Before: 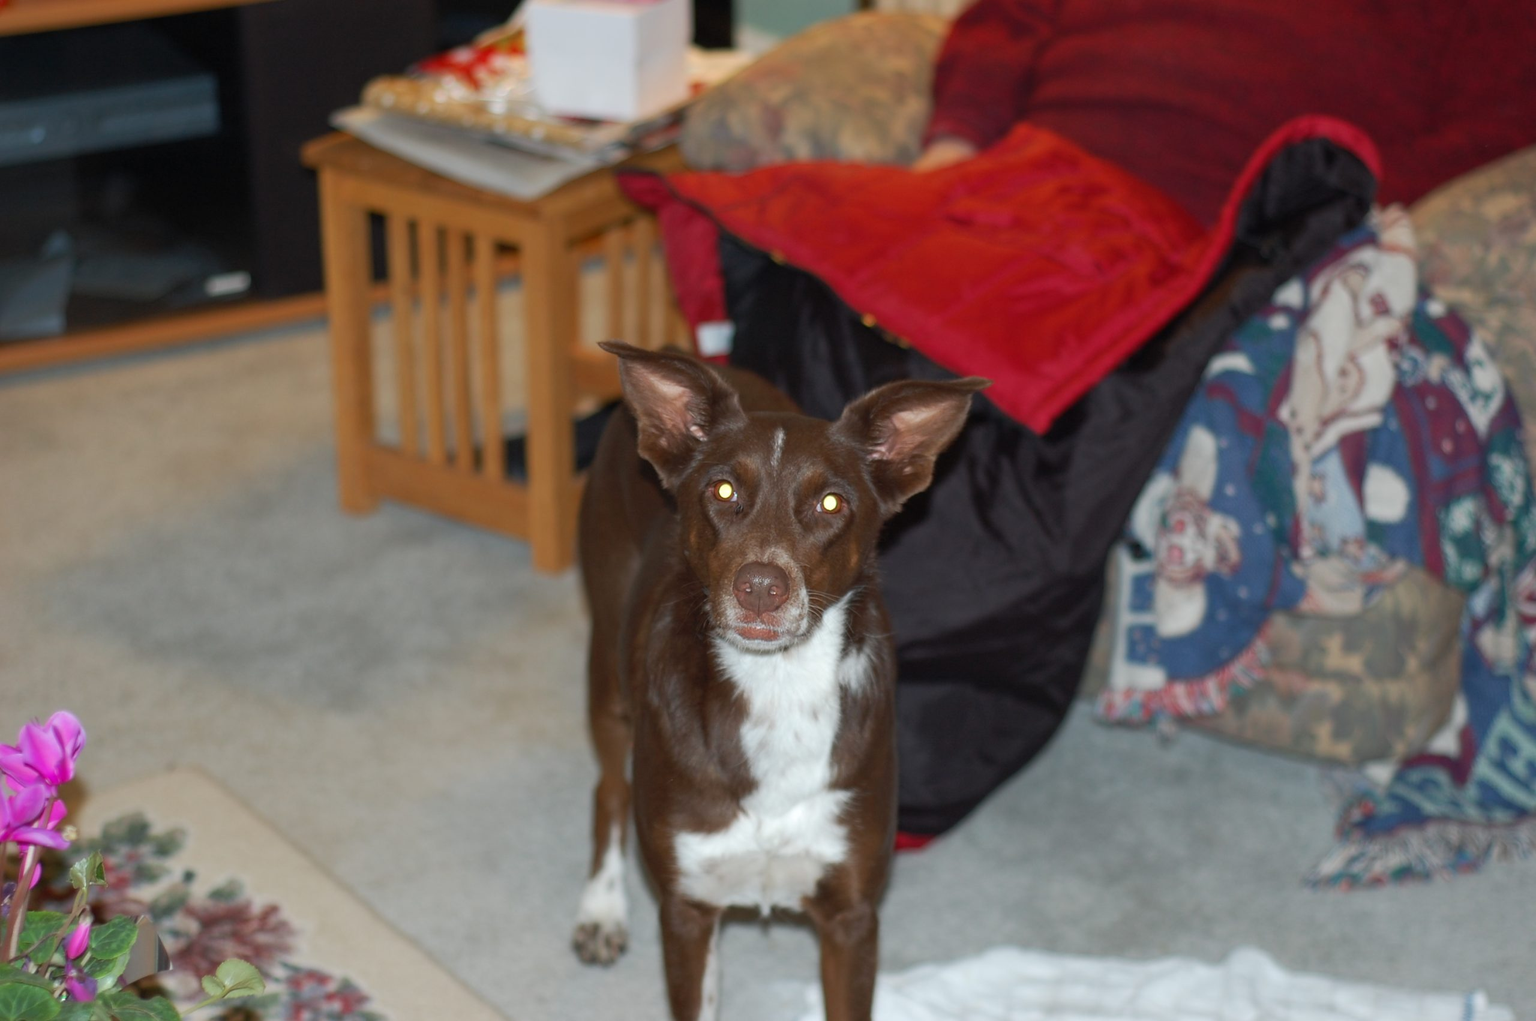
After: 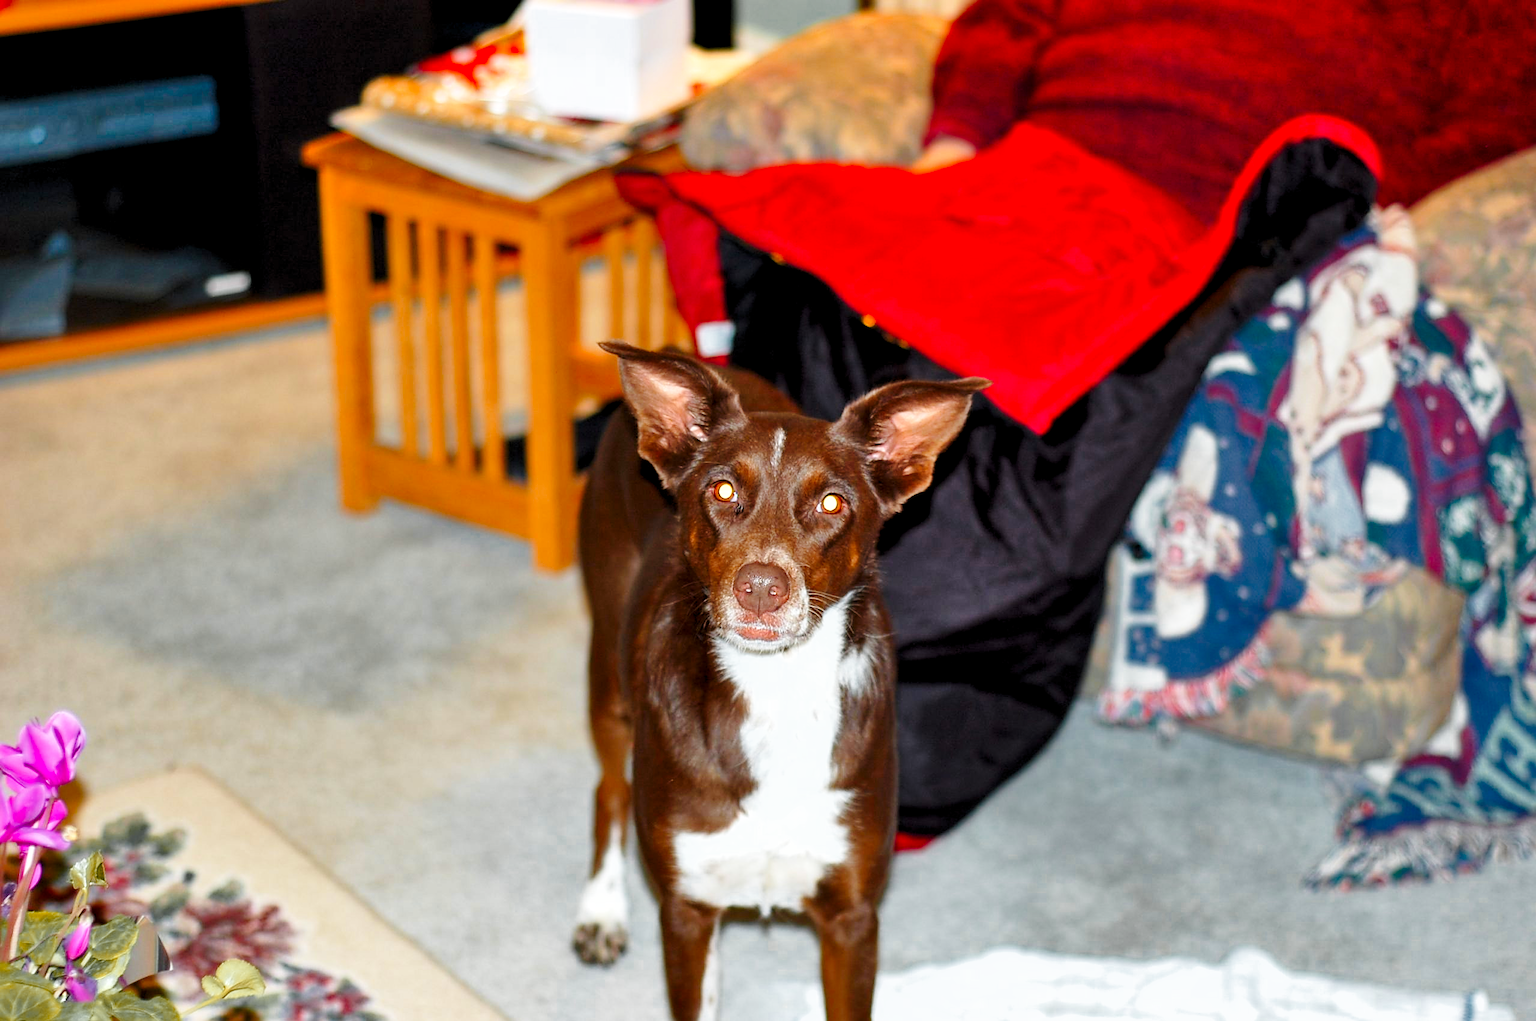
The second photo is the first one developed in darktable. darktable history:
sharpen: on, module defaults
base curve: curves: ch0 [(0, 0) (0.028, 0.03) (0.121, 0.232) (0.46, 0.748) (0.859, 0.968) (1, 1)], preserve colors none
shadows and highlights: low approximation 0.01, soften with gaussian
exposure: black level correction 0.007, exposure 0.093 EV, compensate highlight preservation false
levels: levels [0.016, 0.484, 0.953]
raw denoise: noise threshold 0.005, x [[0, 0.25, 0.5, 0.75, 1] ×4]
color zones: curves: ch0 [(0, 0.499) (0.143, 0.5) (0.286, 0.5) (0.429, 0.476) (0.571, 0.284) (0.714, 0.243) (0.857, 0.449) (1, 0.499)]; ch1 [(0, 0.532) (0.143, 0.645) (0.286, 0.696) (0.429, 0.211) (0.571, 0.504) (0.714, 0.493) (0.857, 0.495) (1, 0.532)]; ch2 [(0, 0.5) (0.143, 0.5) (0.286, 0.427) (0.429, 0.324) (0.571, 0.5) (0.714, 0.5) (0.857, 0.5) (1, 0.5)]
